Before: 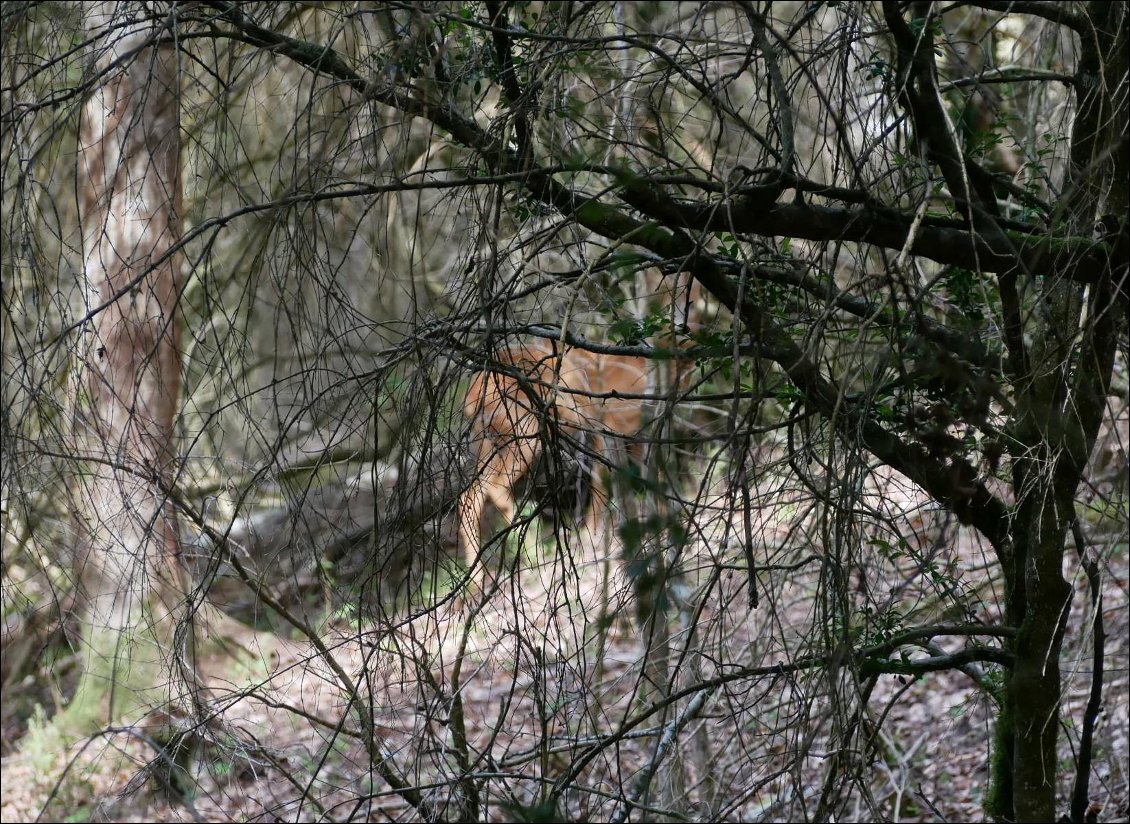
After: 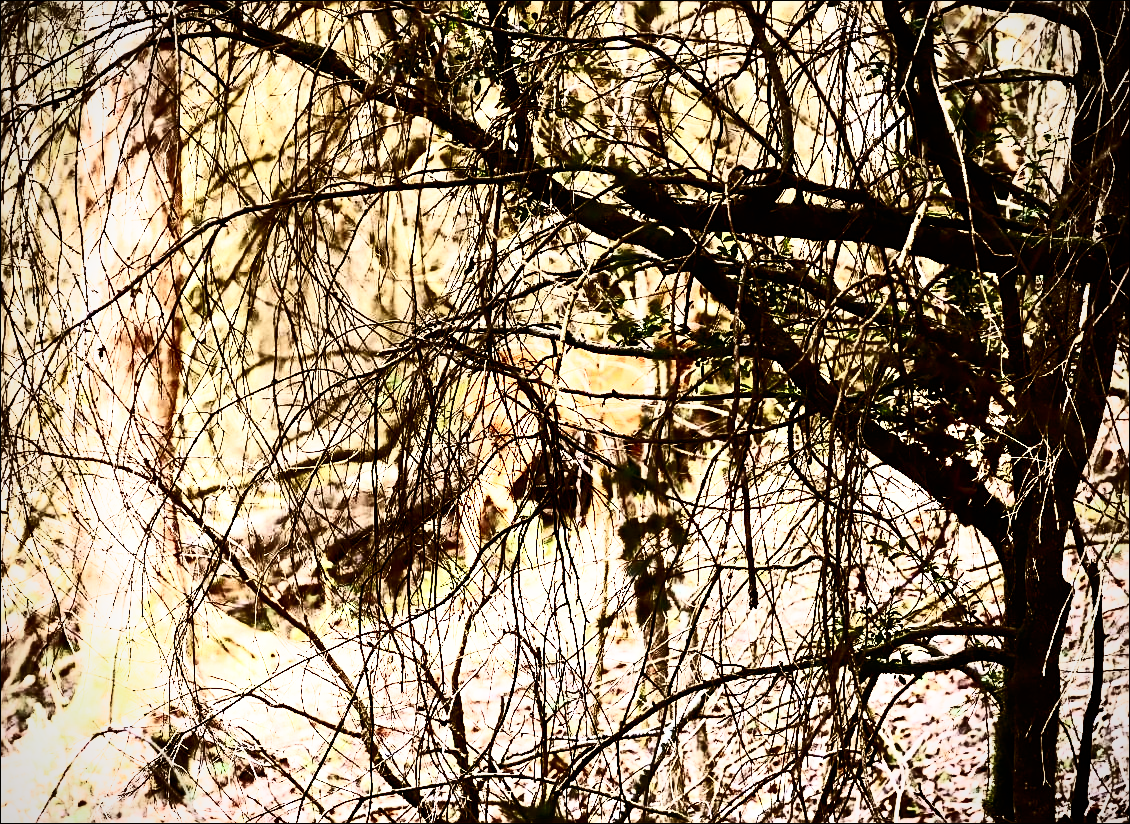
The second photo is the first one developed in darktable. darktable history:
sharpen: on, module defaults
contrast brightness saturation: contrast 0.93, brightness 0.2
base curve: curves: ch0 [(0, 0) (0, 0.001) (0.001, 0.001) (0.004, 0.002) (0.007, 0.004) (0.015, 0.013) (0.033, 0.045) (0.052, 0.096) (0.075, 0.17) (0.099, 0.241) (0.163, 0.42) (0.219, 0.55) (0.259, 0.616) (0.327, 0.722) (0.365, 0.765) (0.522, 0.873) (0.547, 0.881) (0.689, 0.919) (0.826, 0.952) (1, 1)], preserve colors none
color balance rgb: shadows lift › chroma 4.41%, shadows lift › hue 27°, power › chroma 2.5%, power › hue 70°, highlights gain › chroma 1%, highlights gain › hue 27°, saturation formula JzAzBz (2021)
vignetting: fall-off radius 60.92%
